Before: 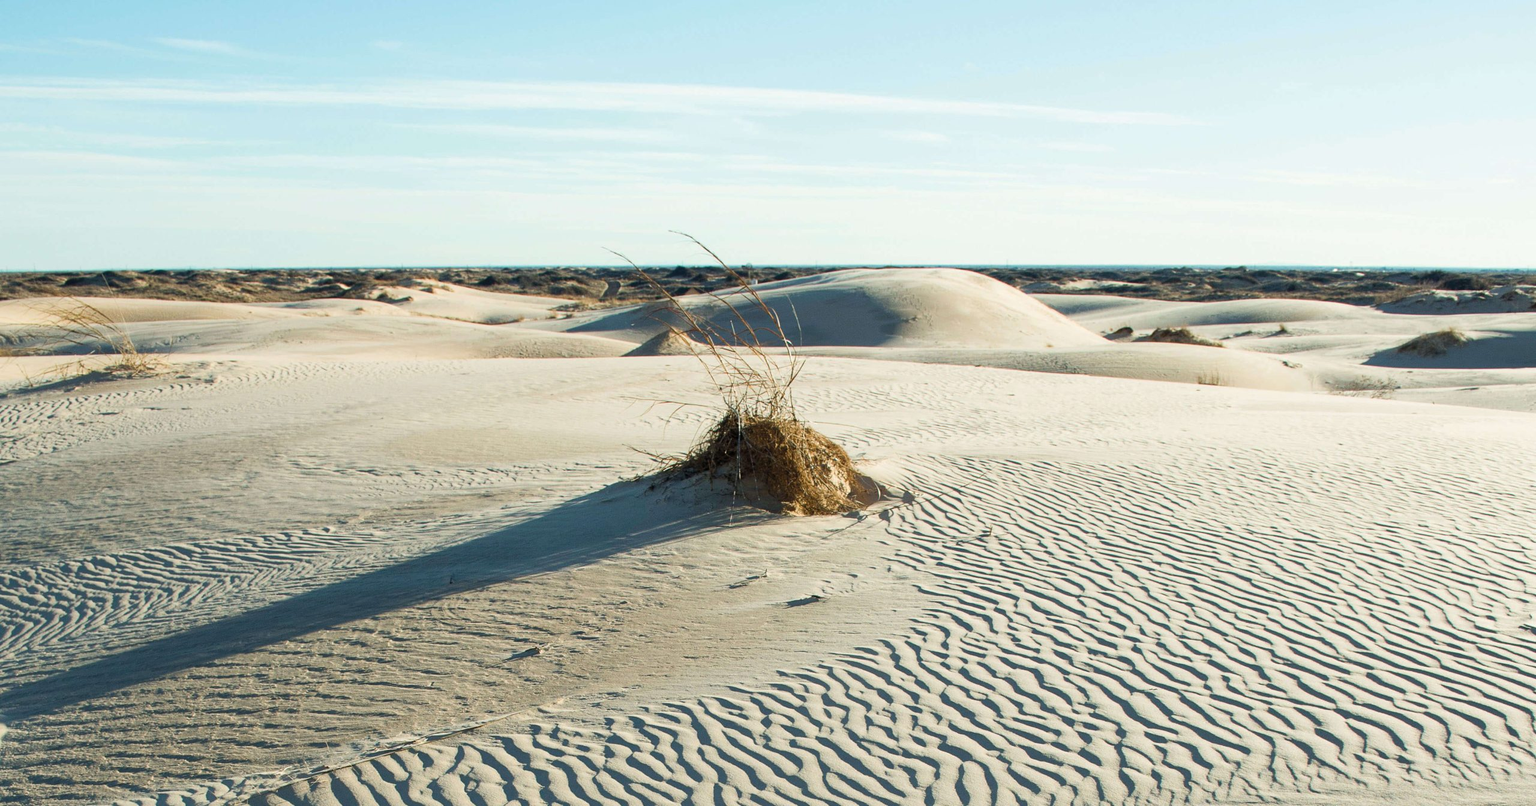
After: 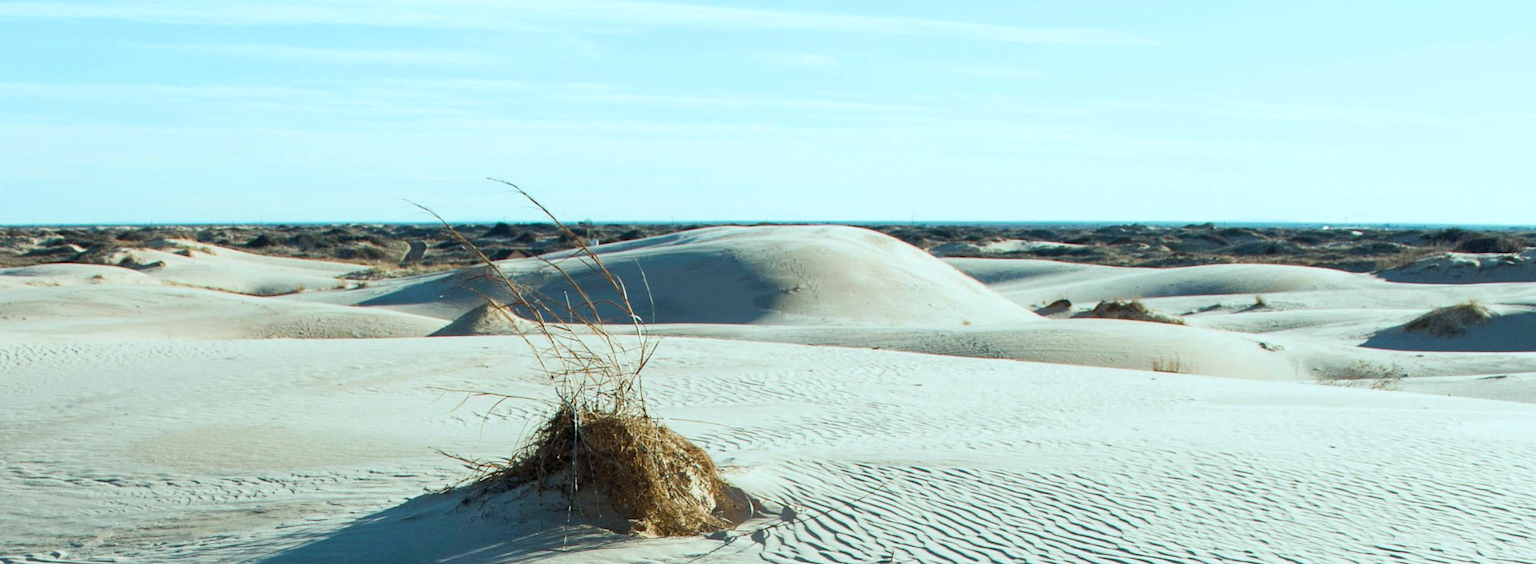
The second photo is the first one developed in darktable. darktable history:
color correction: highlights a* -10.04, highlights b* -10.37
crop: left 18.38%, top 11.092%, right 2.134%, bottom 33.217%
